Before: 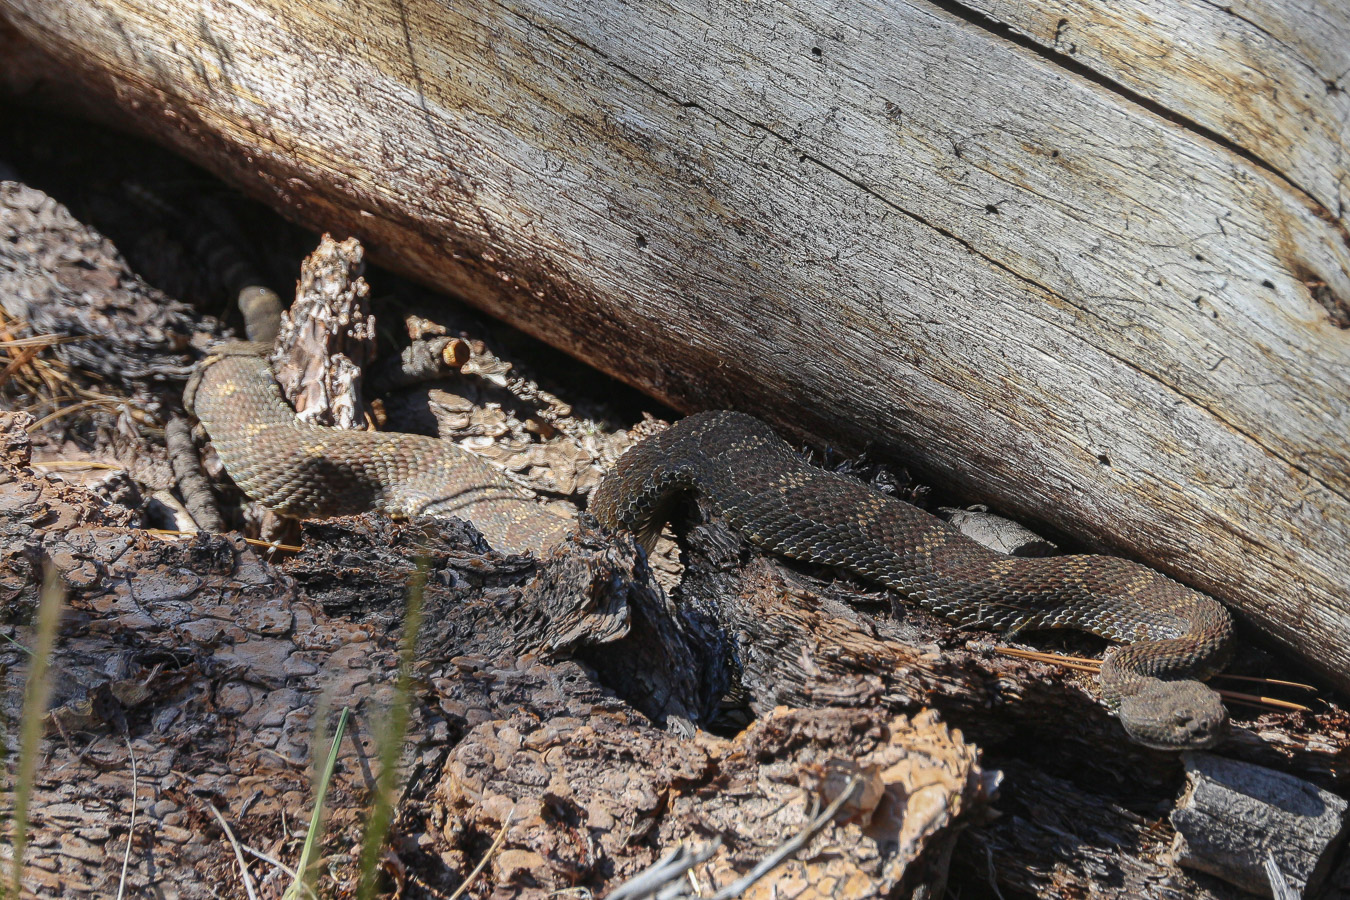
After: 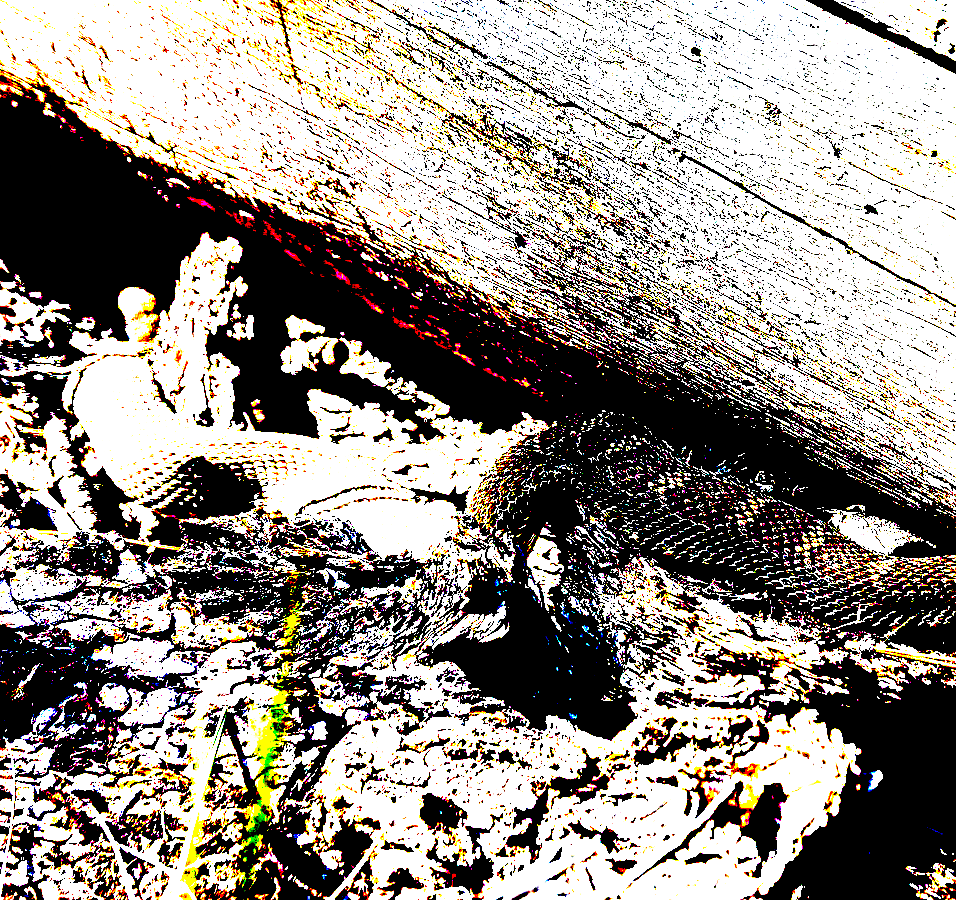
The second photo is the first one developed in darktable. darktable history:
exposure: black level correction 0.099, exposure 3.028 EV, compensate highlight preservation false
sharpen: radius 4.933
crop and rotate: left 8.973%, right 20.188%
velvia: on, module defaults
